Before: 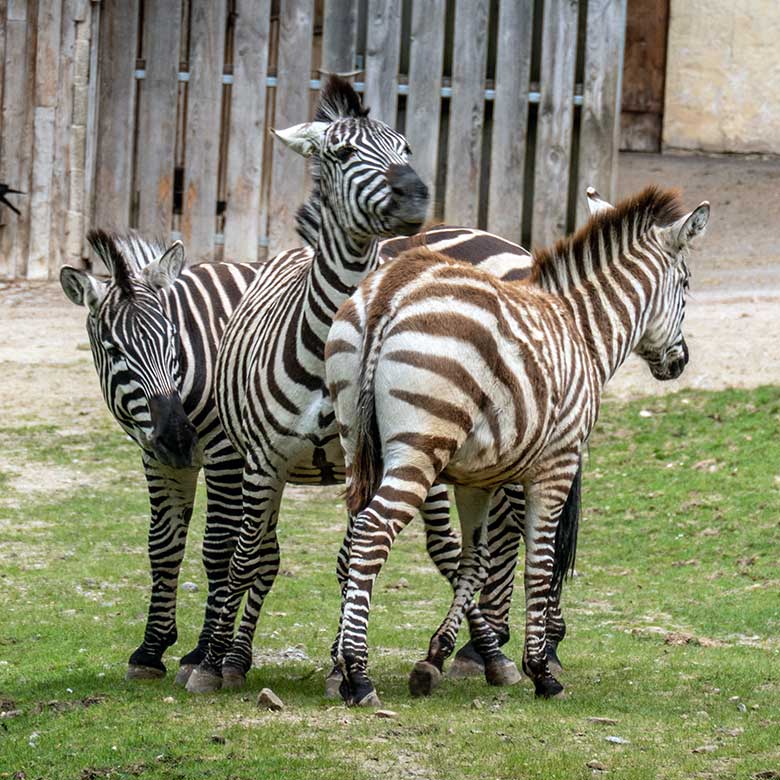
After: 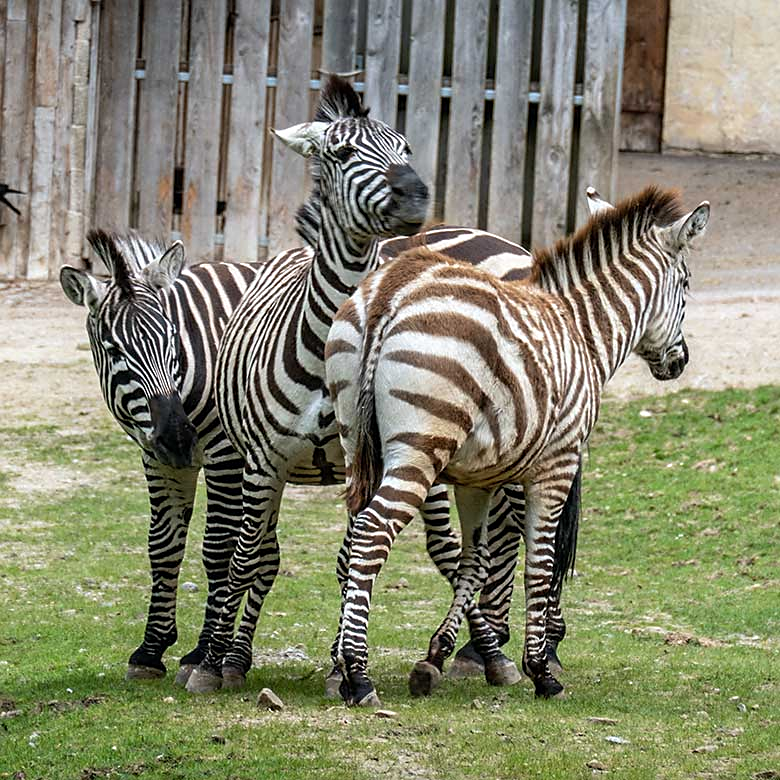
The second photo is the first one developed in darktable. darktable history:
sharpen: radius 1.863, amount 0.409, threshold 1.369
